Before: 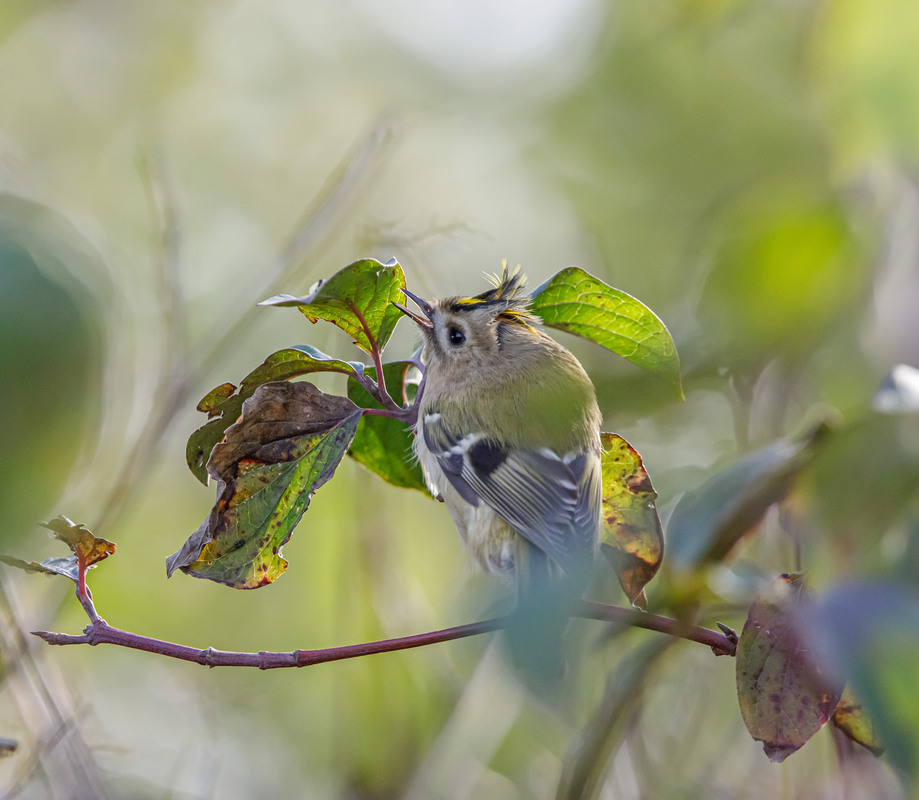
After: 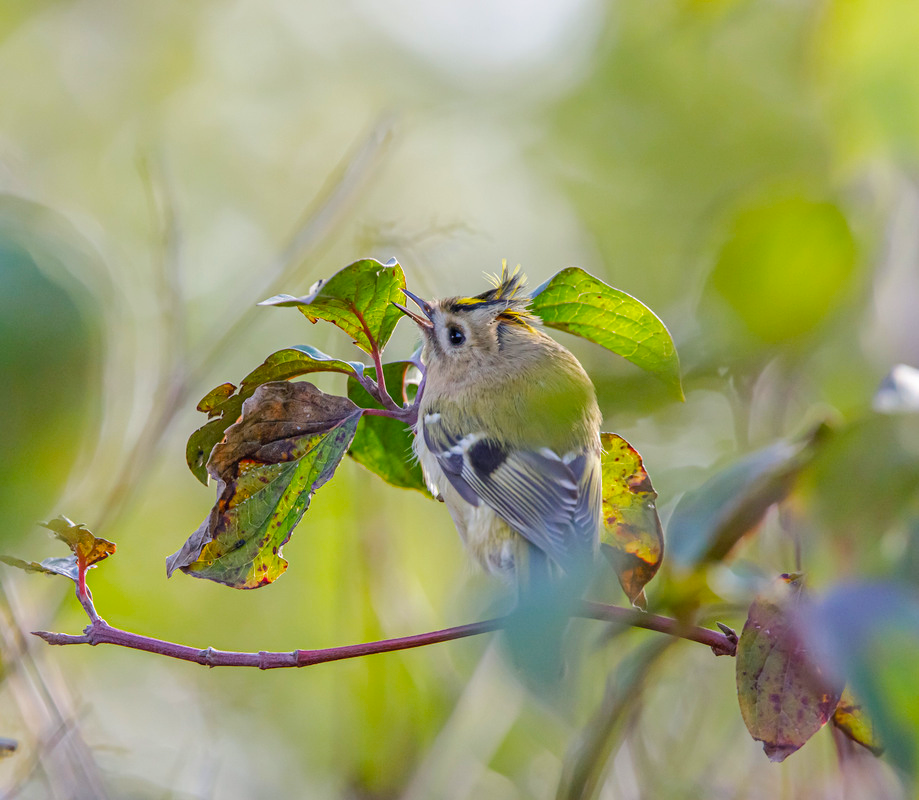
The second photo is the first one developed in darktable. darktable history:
color balance rgb: perceptual saturation grading › global saturation 19.574%, perceptual brilliance grading › mid-tones 9.751%, perceptual brilliance grading › shadows 15.095%, global vibrance 20%
